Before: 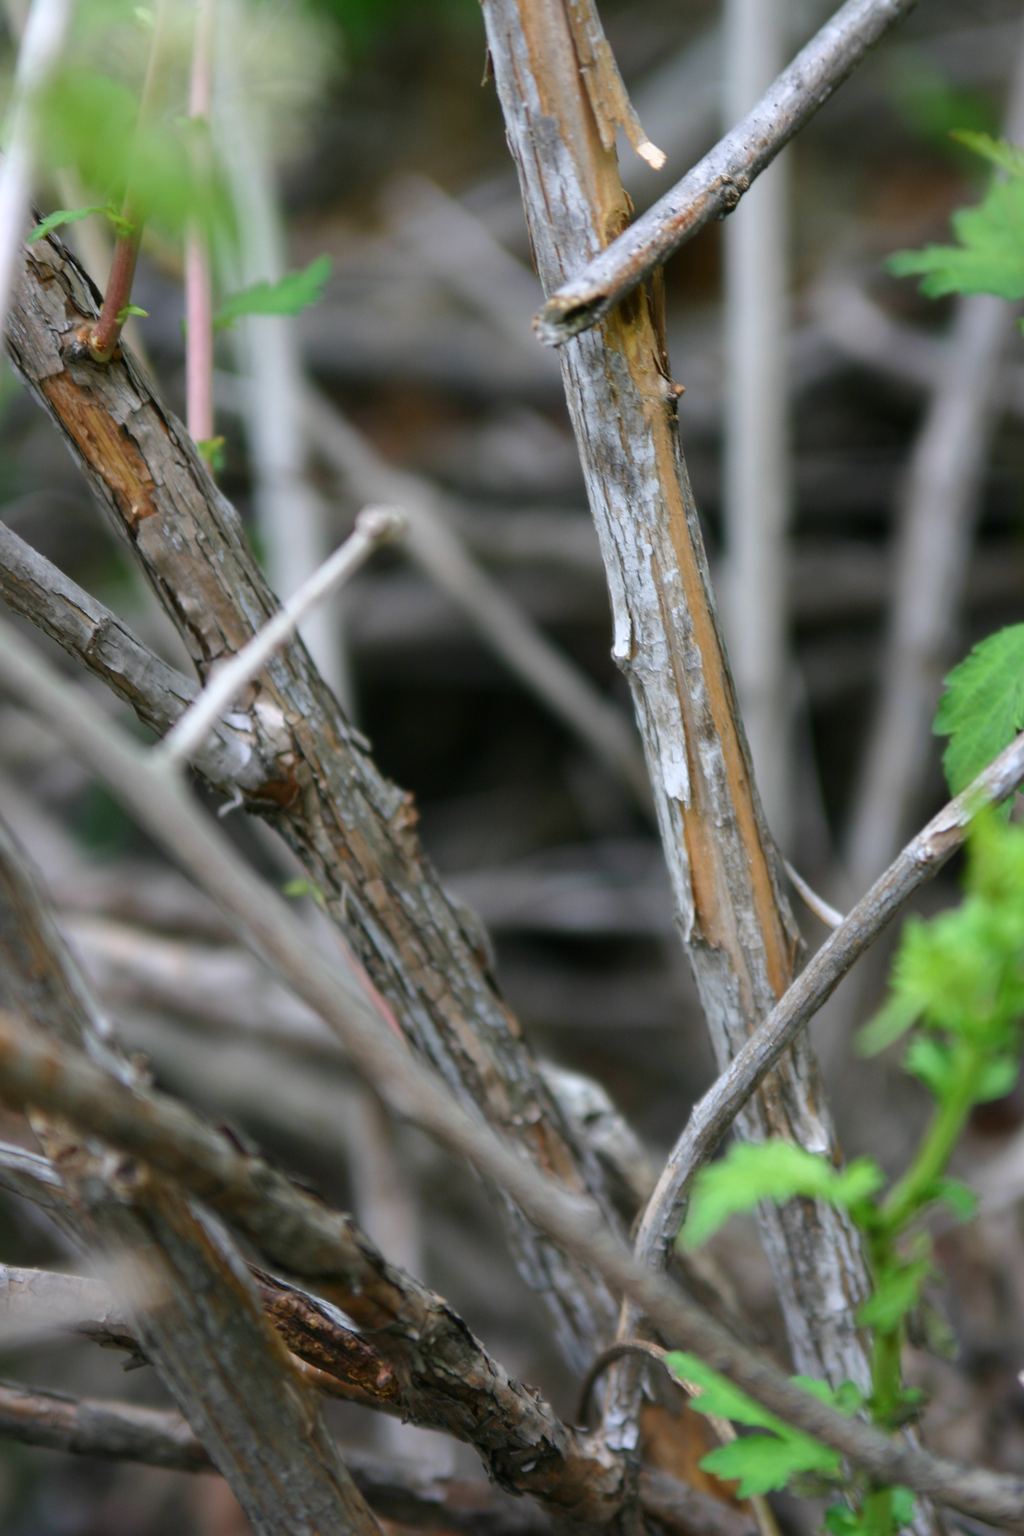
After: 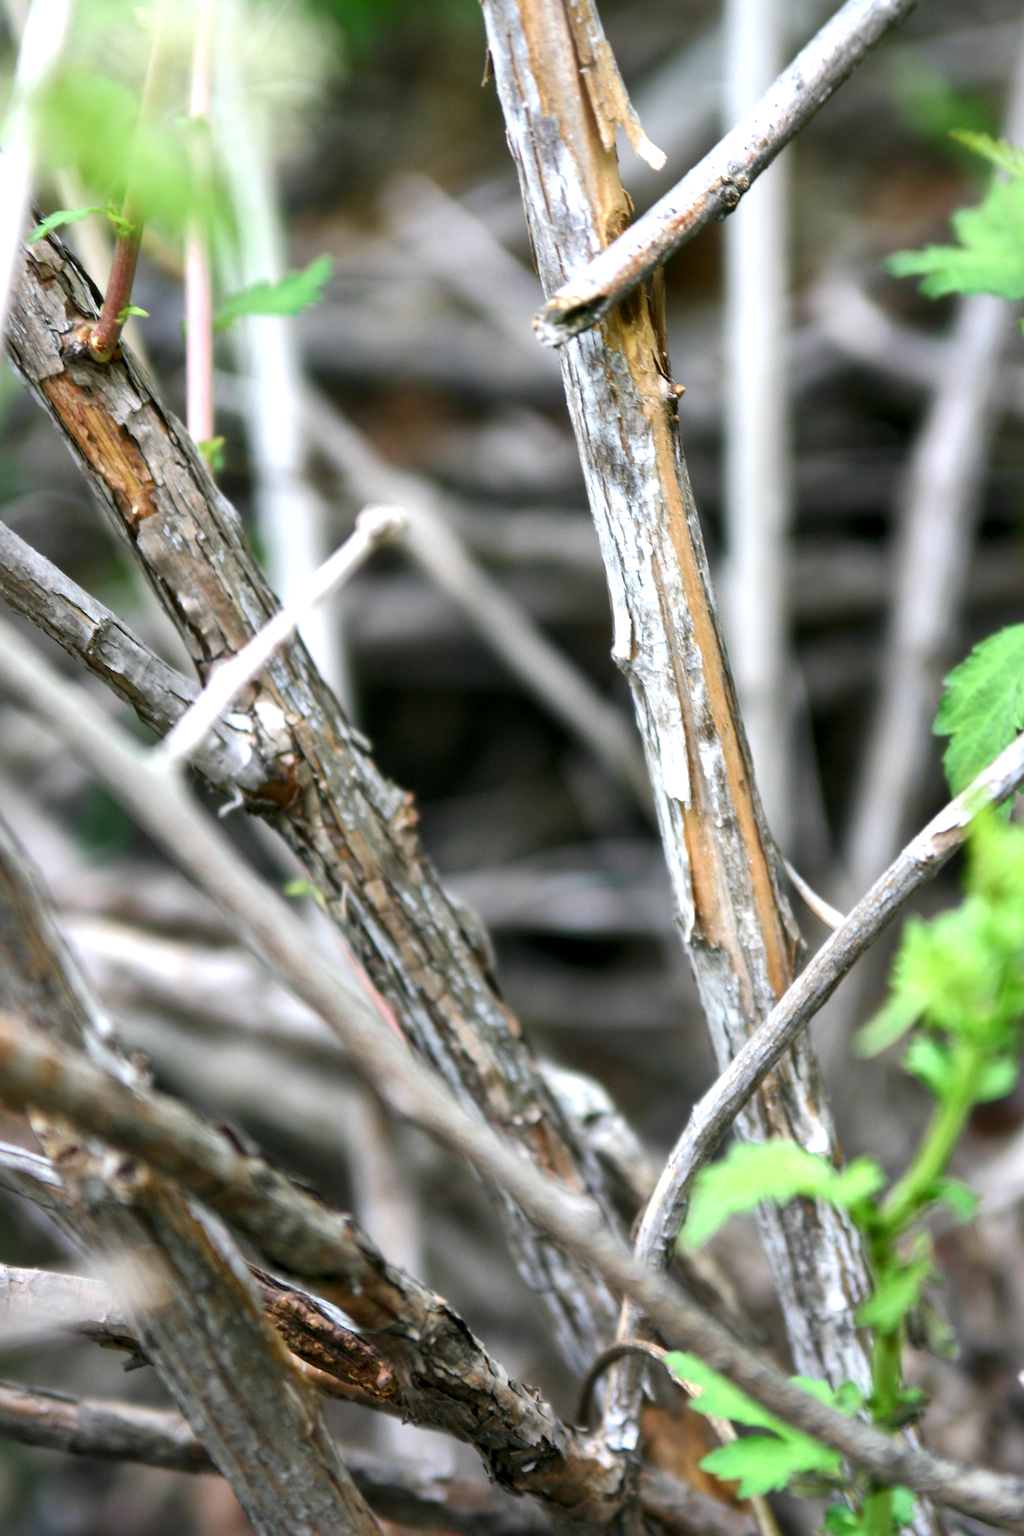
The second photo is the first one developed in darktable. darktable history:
exposure: exposure 0.766 EV, compensate highlight preservation false
local contrast: mode bilateral grid, contrast 25, coarseness 60, detail 151%, midtone range 0.2
shadows and highlights: shadows 0, highlights 40
